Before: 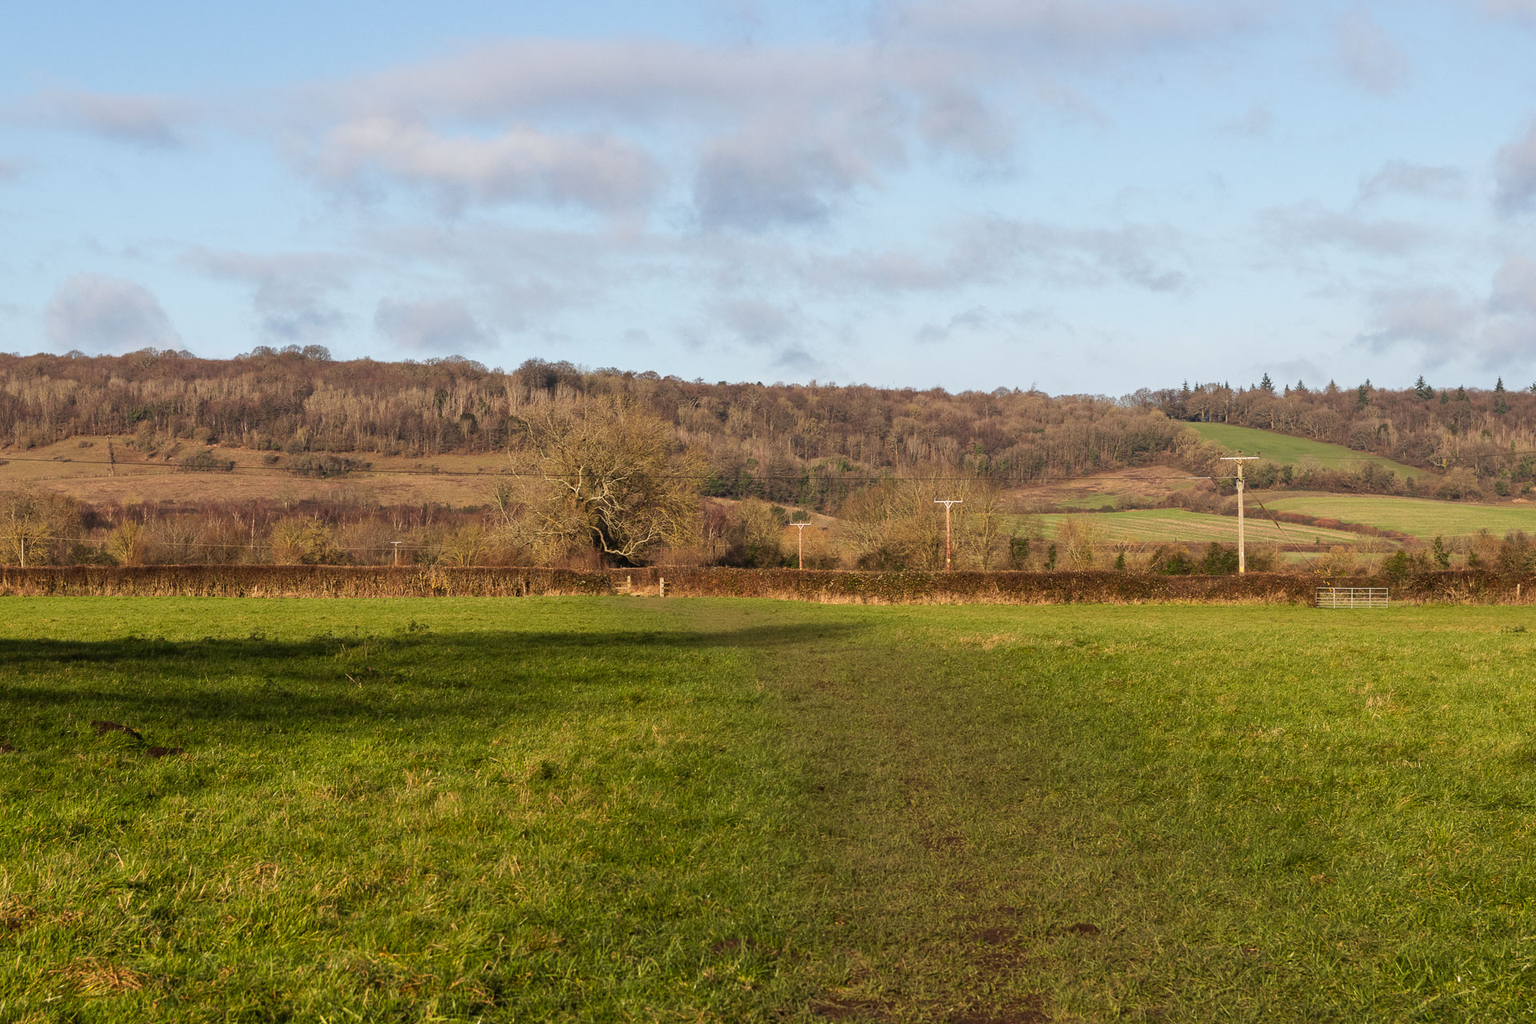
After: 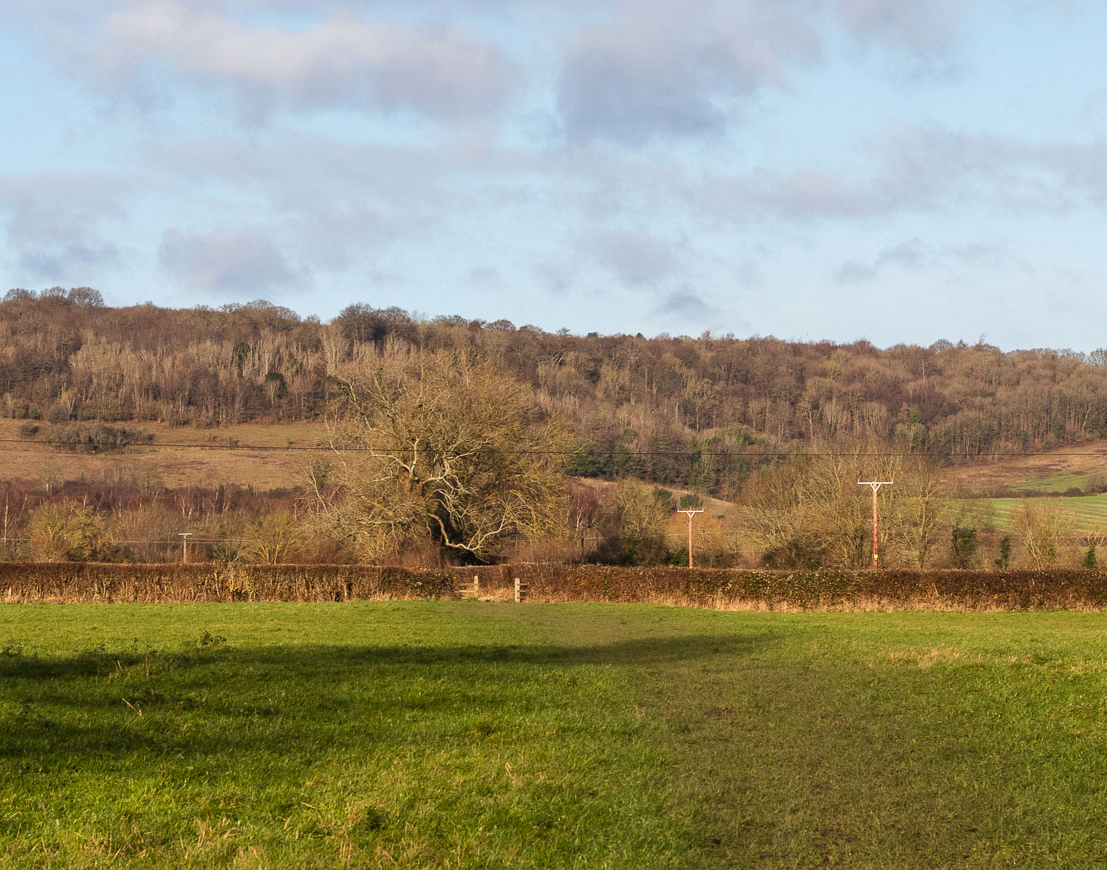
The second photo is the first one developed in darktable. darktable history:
exposure: exposure 0.073 EV, compensate highlight preservation false
crop: left 16.186%, top 11.311%, right 26.106%, bottom 20.688%
